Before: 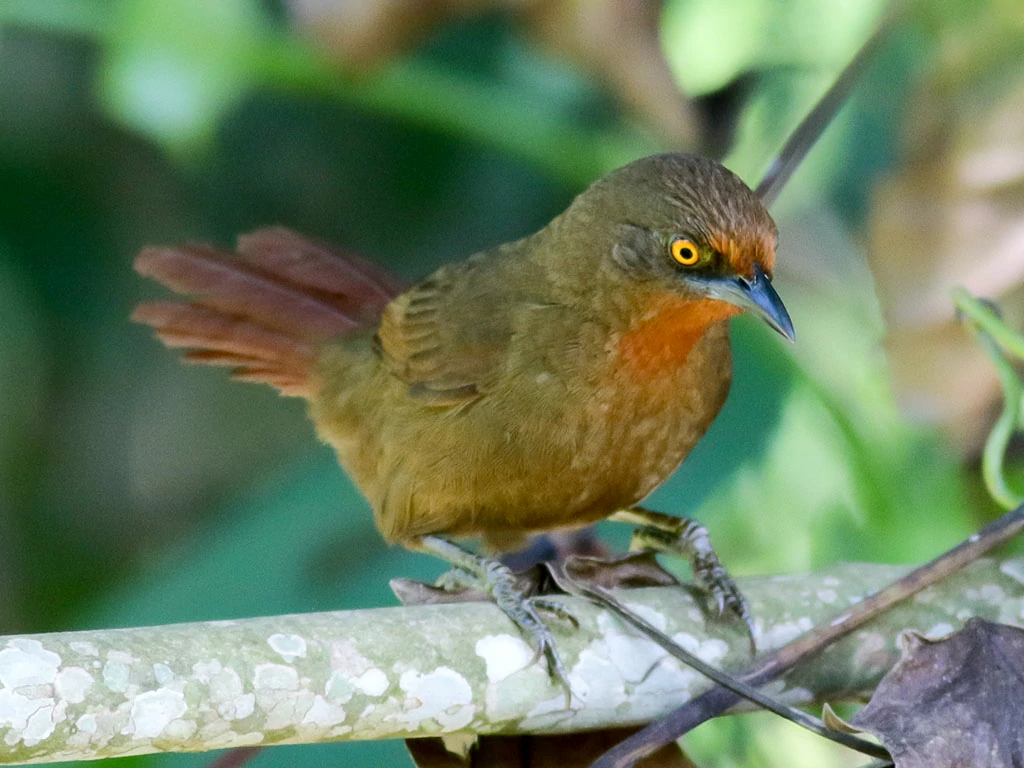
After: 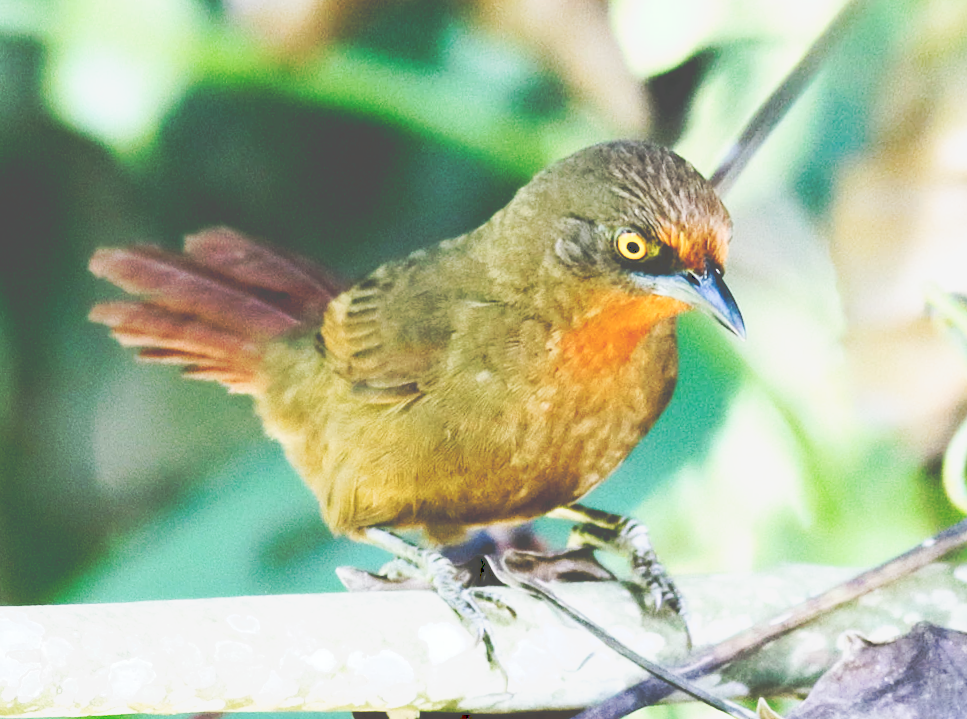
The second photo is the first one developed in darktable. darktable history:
contrast brightness saturation: saturation -0.17
rotate and perspective: rotation 0.062°, lens shift (vertical) 0.115, lens shift (horizontal) -0.133, crop left 0.047, crop right 0.94, crop top 0.061, crop bottom 0.94
tone curve: curves: ch0 [(0, 0) (0.003, 0.279) (0.011, 0.287) (0.025, 0.295) (0.044, 0.304) (0.069, 0.316) (0.1, 0.319) (0.136, 0.316) (0.177, 0.32) (0.224, 0.359) (0.277, 0.421) (0.335, 0.511) (0.399, 0.639) (0.468, 0.734) (0.543, 0.827) (0.623, 0.89) (0.709, 0.944) (0.801, 0.965) (0.898, 0.968) (1, 1)], preserve colors none
